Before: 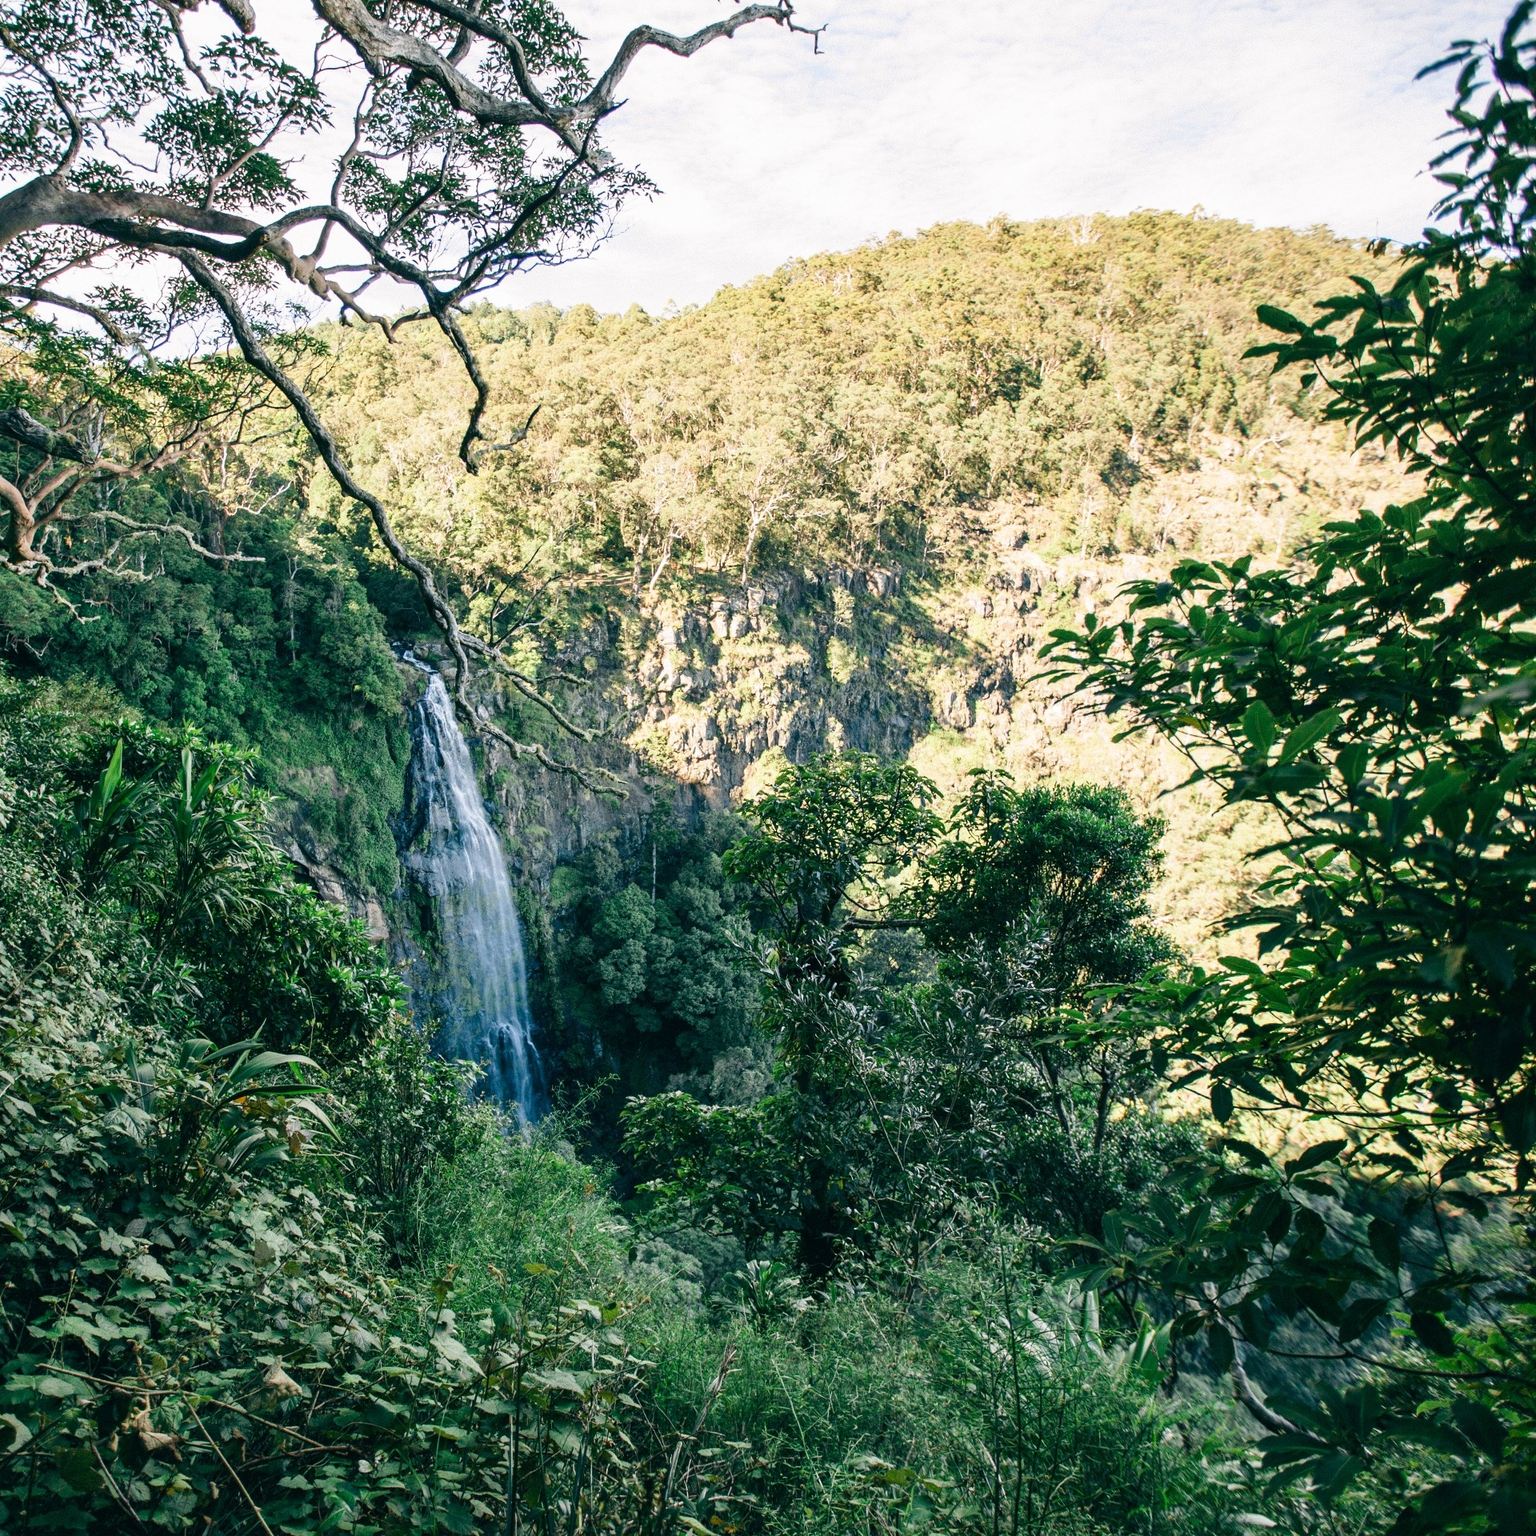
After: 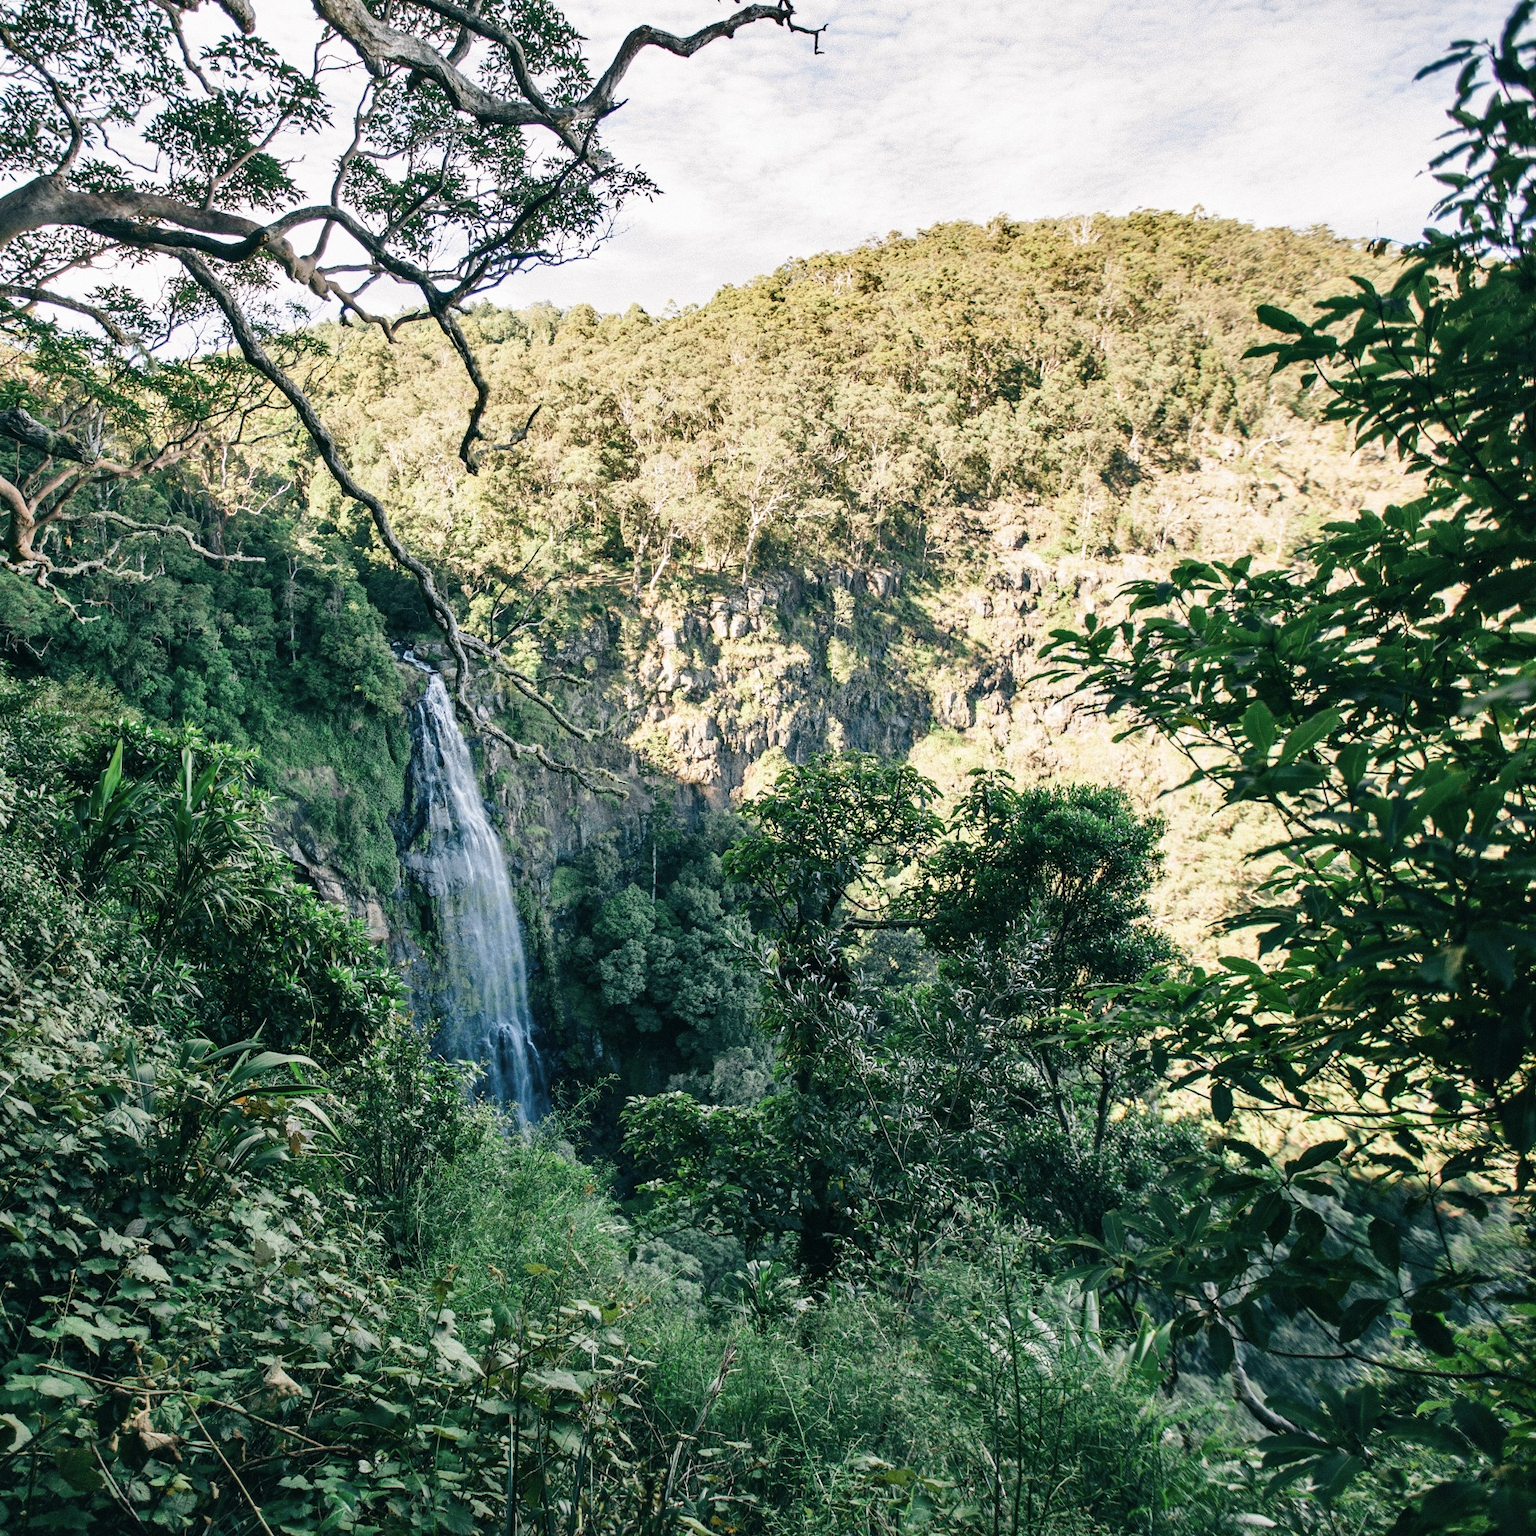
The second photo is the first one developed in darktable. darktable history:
shadows and highlights: shadows 32.83, highlights -47.7, soften with gaussian
color correction: saturation 0.85
